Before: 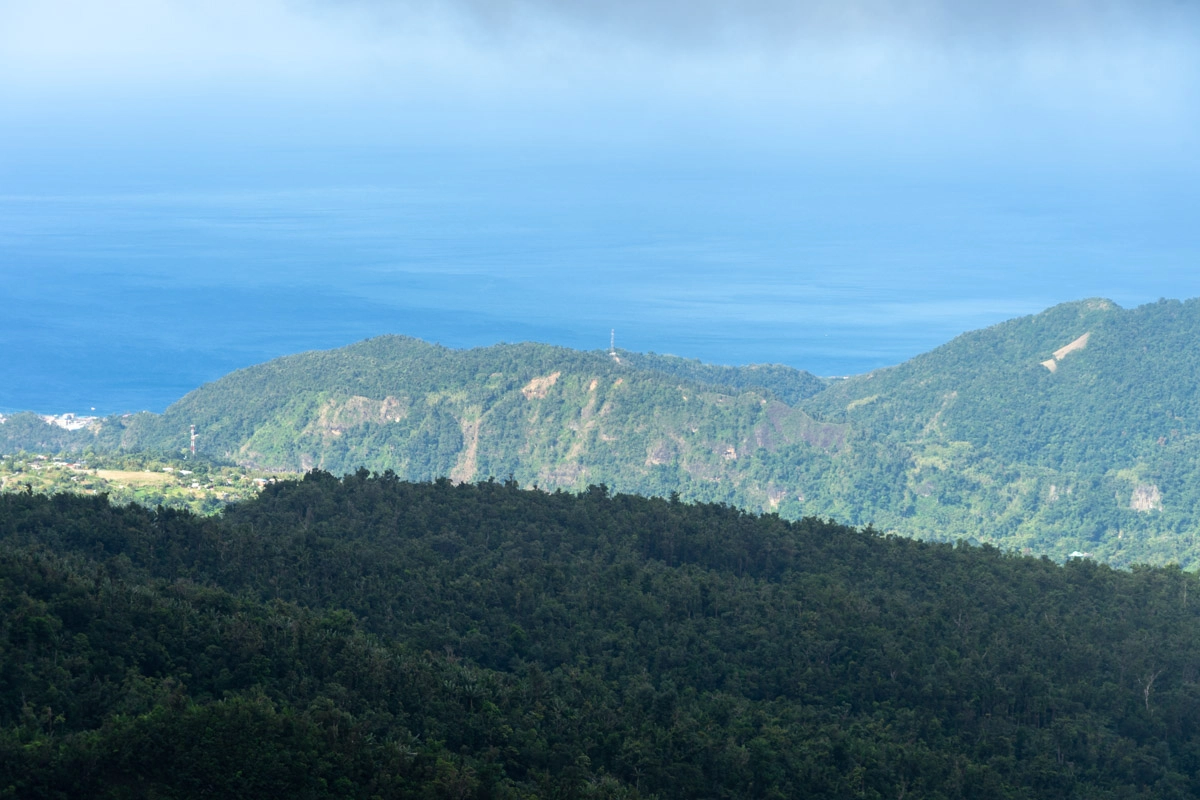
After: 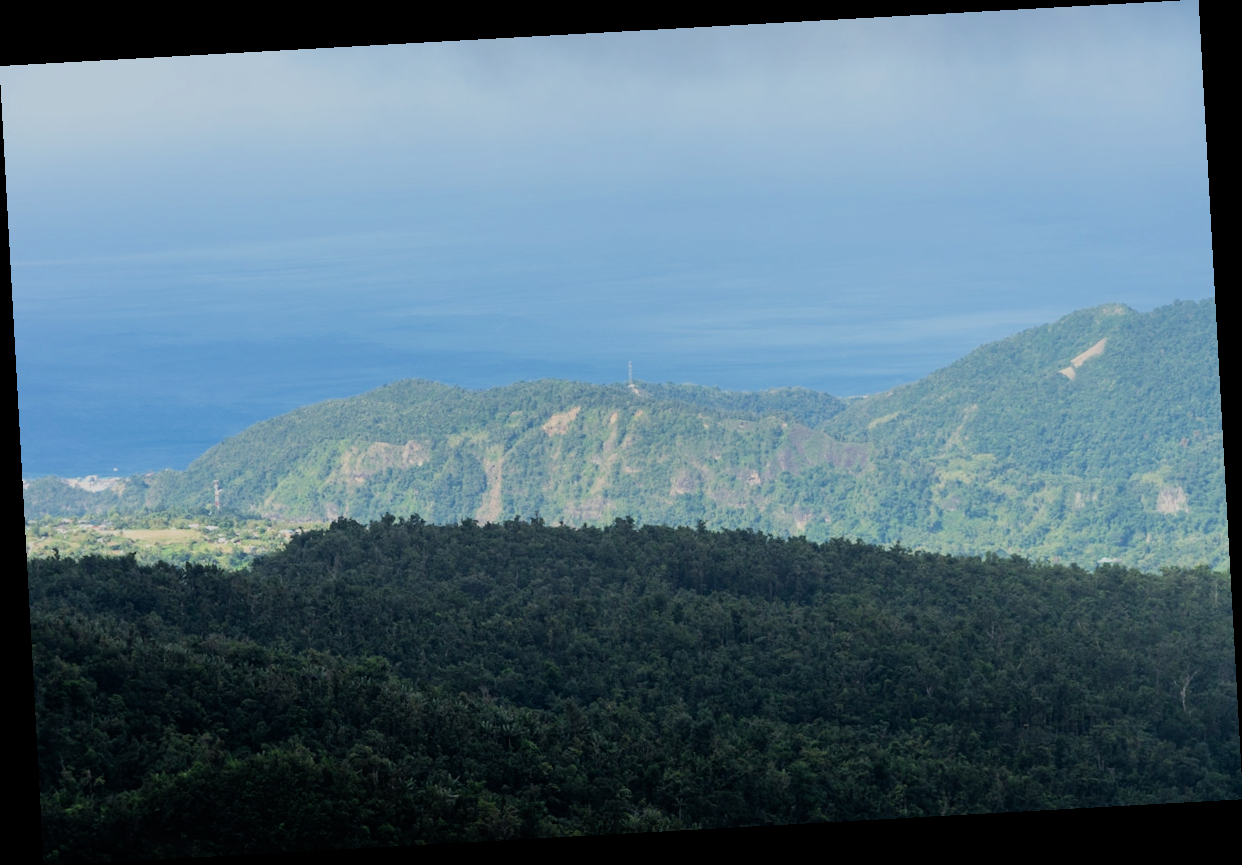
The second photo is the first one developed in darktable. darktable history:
filmic rgb: black relative exposure -7.65 EV, white relative exposure 4.56 EV, hardness 3.61
rotate and perspective: rotation -3.18°, automatic cropping off
